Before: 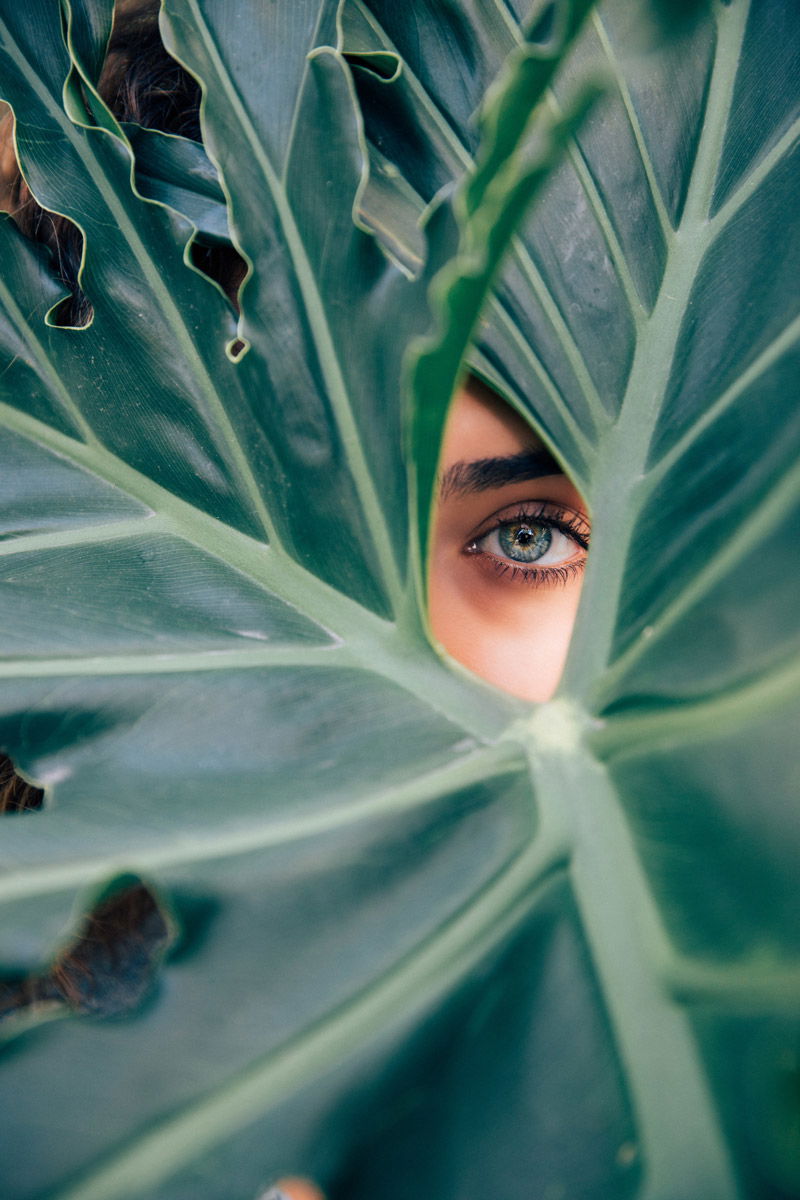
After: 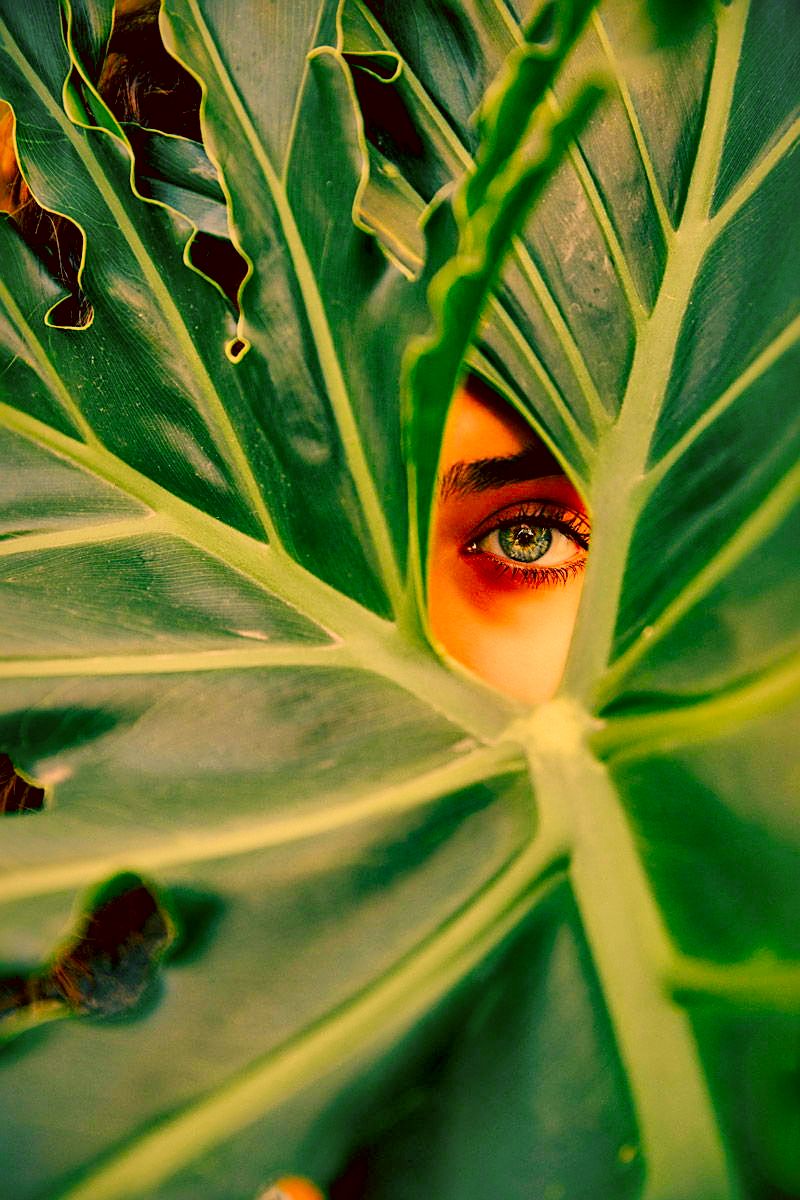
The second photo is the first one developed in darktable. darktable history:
filmic rgb: black relative exposure -8.02 EV, white relative exposure 4.02 EV, hardness 4.15
shadows and highlights: on, module defaults
sharpen: on, module defaults
exposure: black level correction 0.004, exposure 0.016 EV, compensate highlight preservation false
color balance rgb: shadows lift › luminance -5.112%, shadows lift › chroma 1.153%, shadows lift › hue 218.17°, perceptual saturation grading › global saturation 20%, perceptual saturation grading › highlights -50.354%, perceptual saturation grading › shadows 30.229%, perceptual brilliance grading › highlights 9.282%, perceptual brilliance grading › mid-tones 4.92%
local contrast: mode bilateral grid, contrast 50, coarseness 49, detail 150%, midtone range 0.2
color correction: highlights a* 10.78, highlights b* 30.02, shadows a* 2.77, shadows b* 16.72, saturation 1.75
